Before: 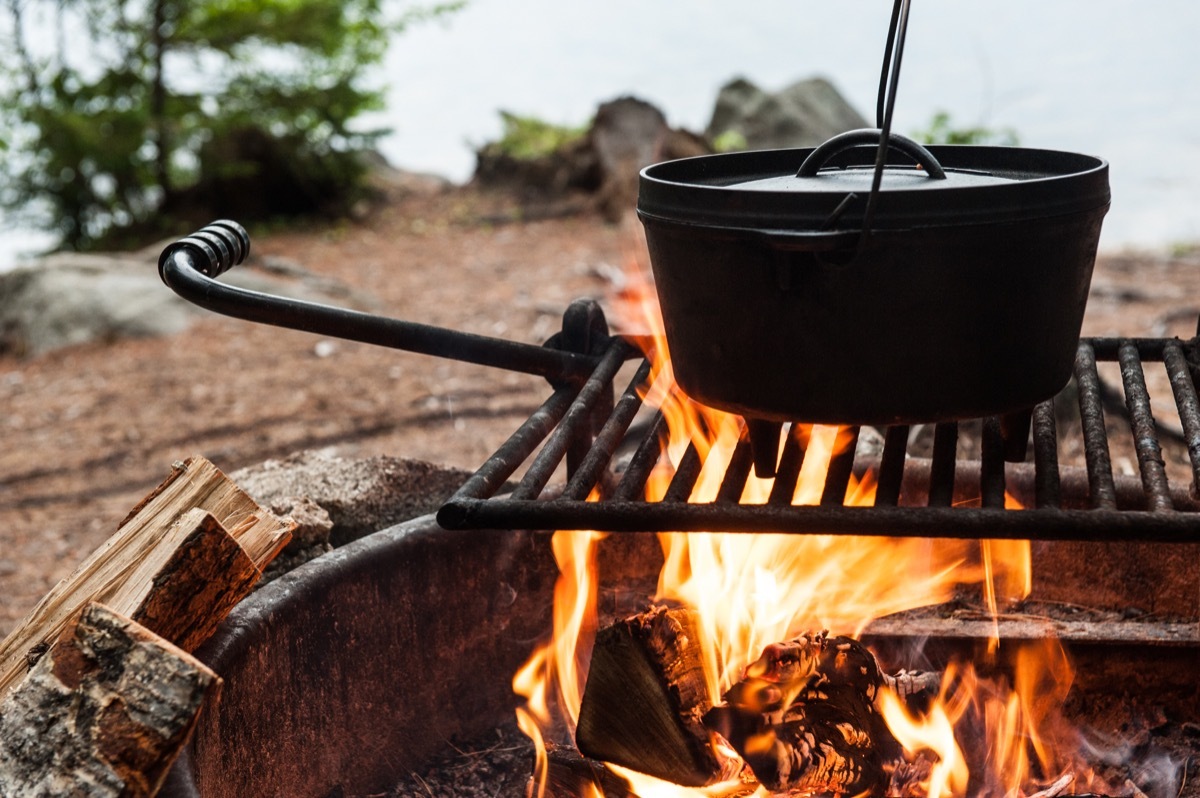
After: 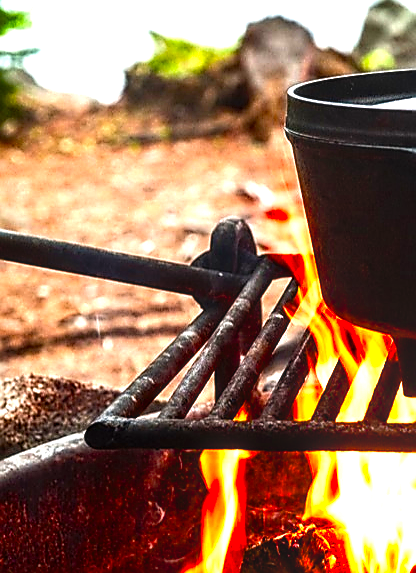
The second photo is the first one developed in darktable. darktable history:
color balance rgb: perceptual saturation grading › global saturation 27.608%, perceptual saturation grading › highlights -24.773%, perceptual saturation grading › shadows 25.42%, perceptual brilliance grading › global brilliance 29.458%, perceptual brilliance grading › highlights 50.644%, perceptual brilliance grading › mid-tones 50.477%, perceptual brilliance grading › shadows -22.308%, global vibrance -1.308%, saturation formula JzAzBz (2021)
sharpen: radius 1.397, amount 1.266, threshold 0.74
crop and rotate: left 29.403%, top 10.166%, right 35.851%, bottom 18.009%
local contrast: highlights 63%, detail 143%, midtone range 0.431
tone equalizer: smoothing diameter 24.93%, edges refinement/feathering 13.61, preserve details guided filter
contrast brightness saturation: saturation 0.504
